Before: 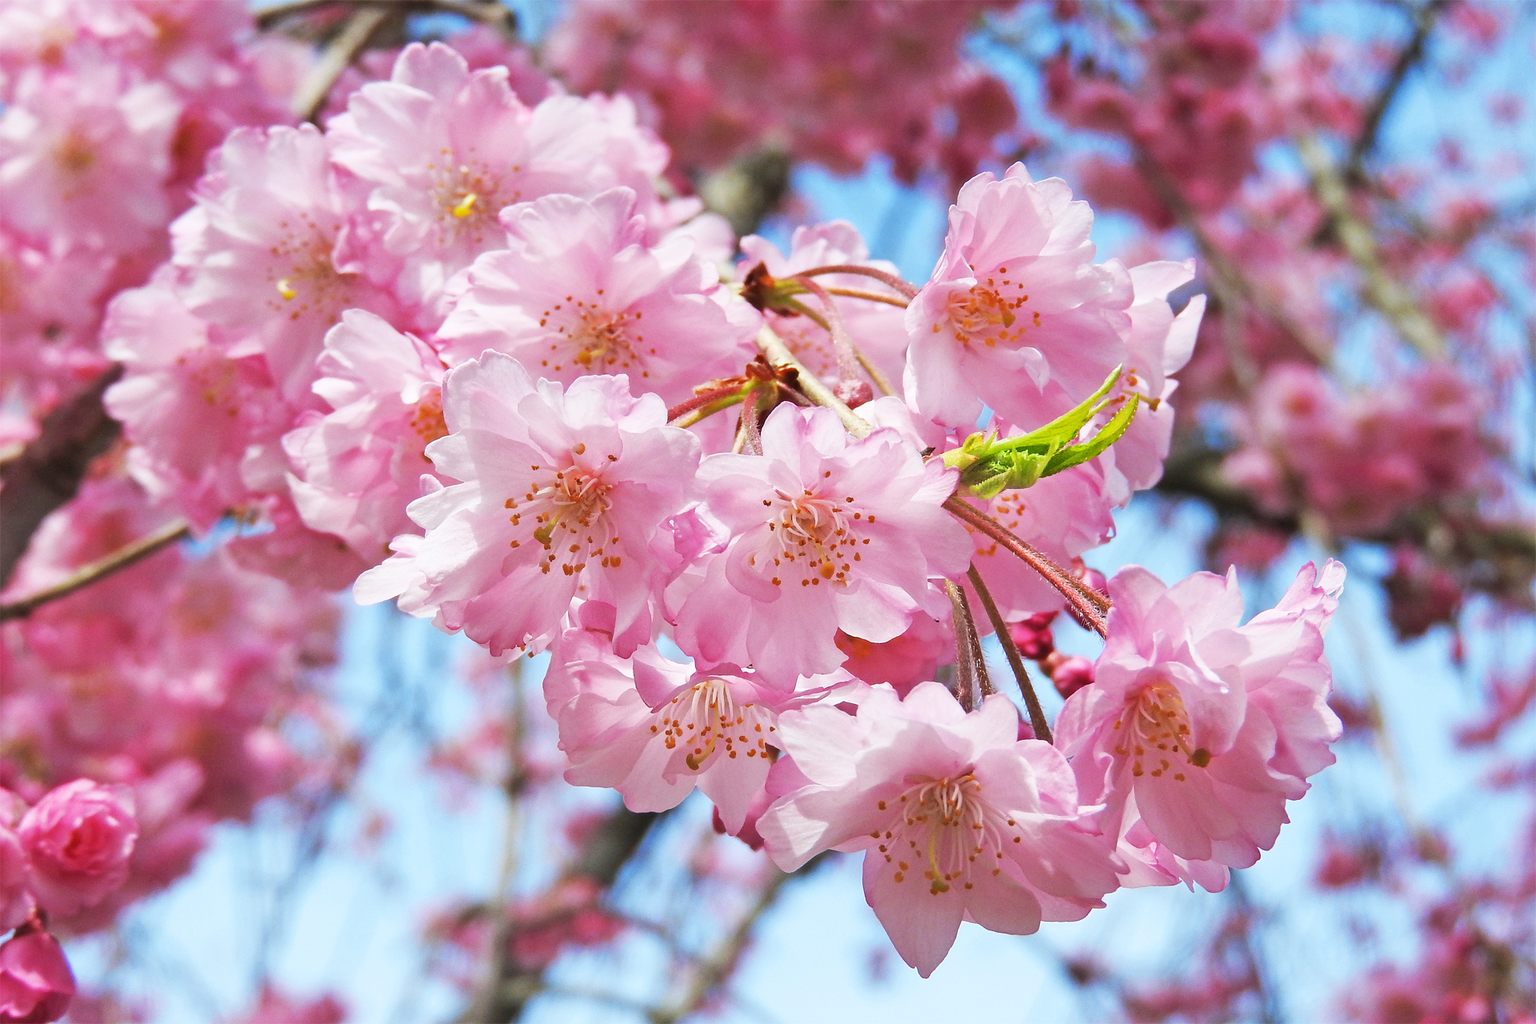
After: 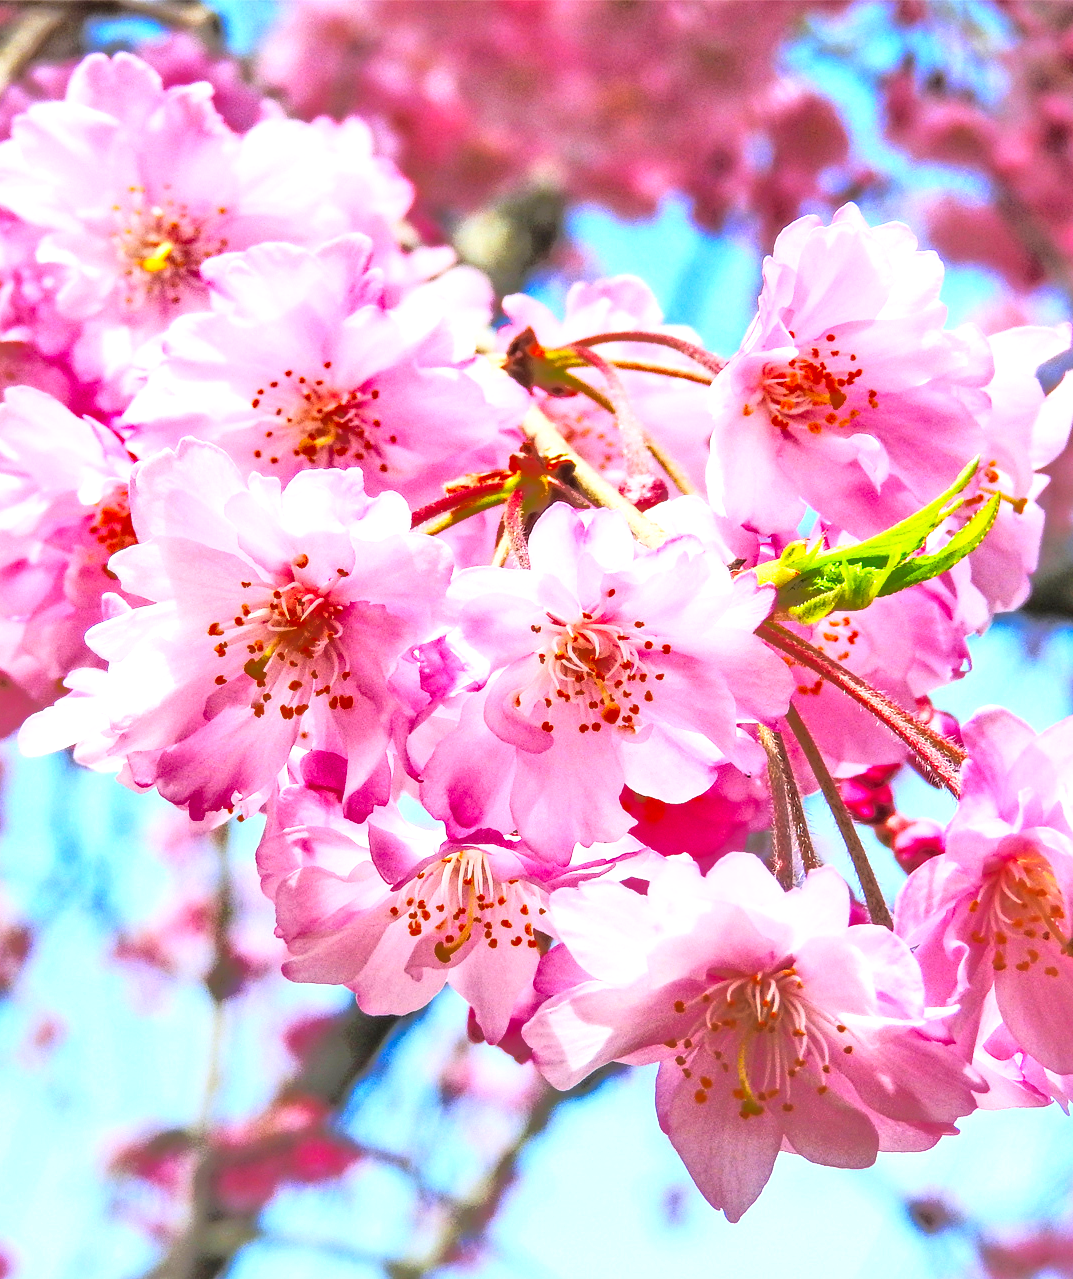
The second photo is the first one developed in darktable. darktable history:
local contrast: highlights 63%, detail 143%, midtone range 0.425
crop: left 22.079%, right 22.01%, bottom 0.001%
shadows and highlights: shadows 39.65, highlights -59.93
base curve: curves: ch0 [(0, 0) (0.018, 0.026) (0.143, 0.37) (0.33, 0.731) (0.458, 0.853) (0.735, 0.965) (0.905, 0.986) (1, 1)]
